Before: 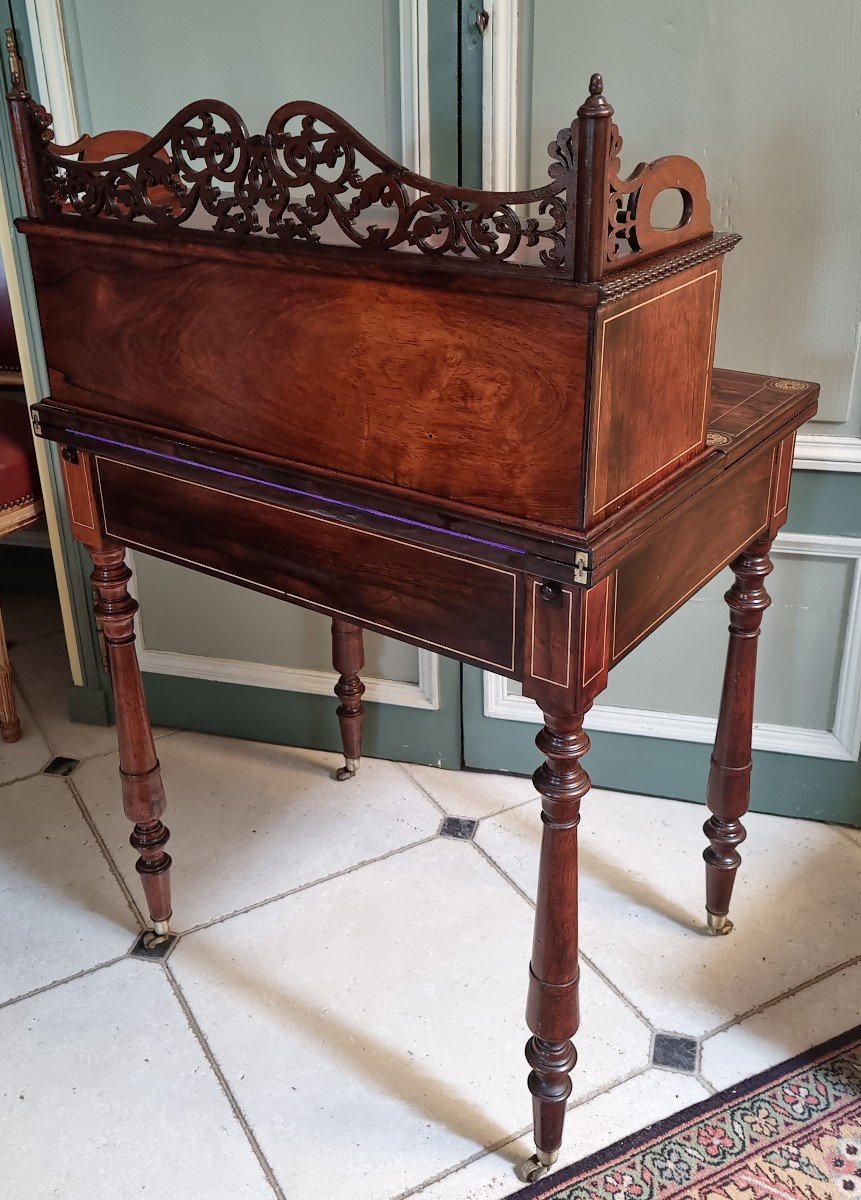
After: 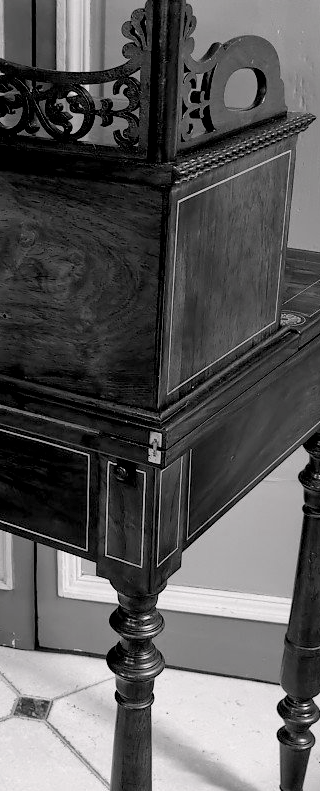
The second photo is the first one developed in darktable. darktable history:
crop and rotate: left 49.539%, top 10.083%, right 13.268%, bottom 23.988%
color calibration: output gray [0.246, 0.254, 0.501, 0], illuminant as shot in camera, x 0.358, y 0.373, temperature 4628.91 K
exposure: compensate highlight preservation false
color zones: curves: ch0 [(0, 0.48) (0.209, 0.398) (0.305, 0.332) (0.429, 0.493) (0.571, 0.5) (0.714, 0.5) (0.857, 0.5) (1, 0.48)]; ch1 [(0, 0.736) (0.143, 0.625) (0.225, 0.371) (0.429, 0.256) (0.571, 0.241) (0.714, 0.213) (0.857, 0.48) (1, 0.736)]; ch2 [(0, 0.448) (0.143, 0.498) (0.286, 0.5) (0.429, 0.5) (0.571, 0.5) (0.714, 0.5) (0.857, 0.5) (1, 0.448)]
color balance rgb: highlights gain › chroma 0.236%, highlights gain › hue 332.03°, global offset › luminance -1.432%, perceptual saturation grading › global saturation 17.739%
